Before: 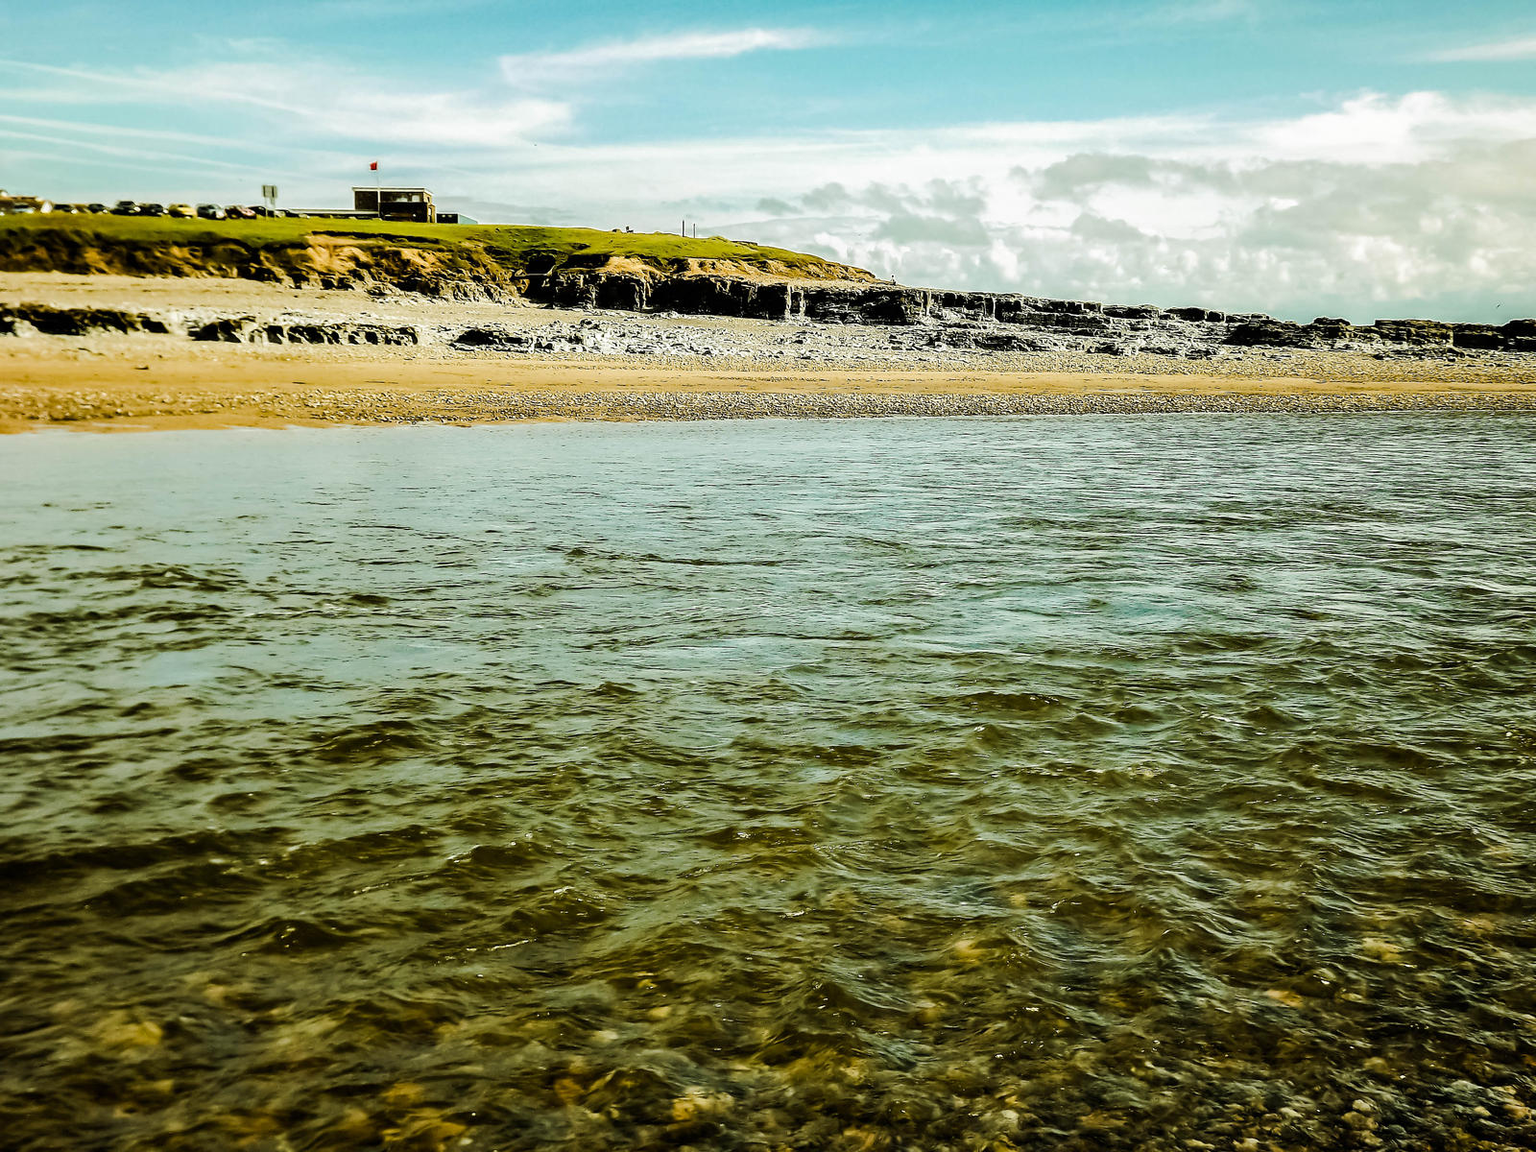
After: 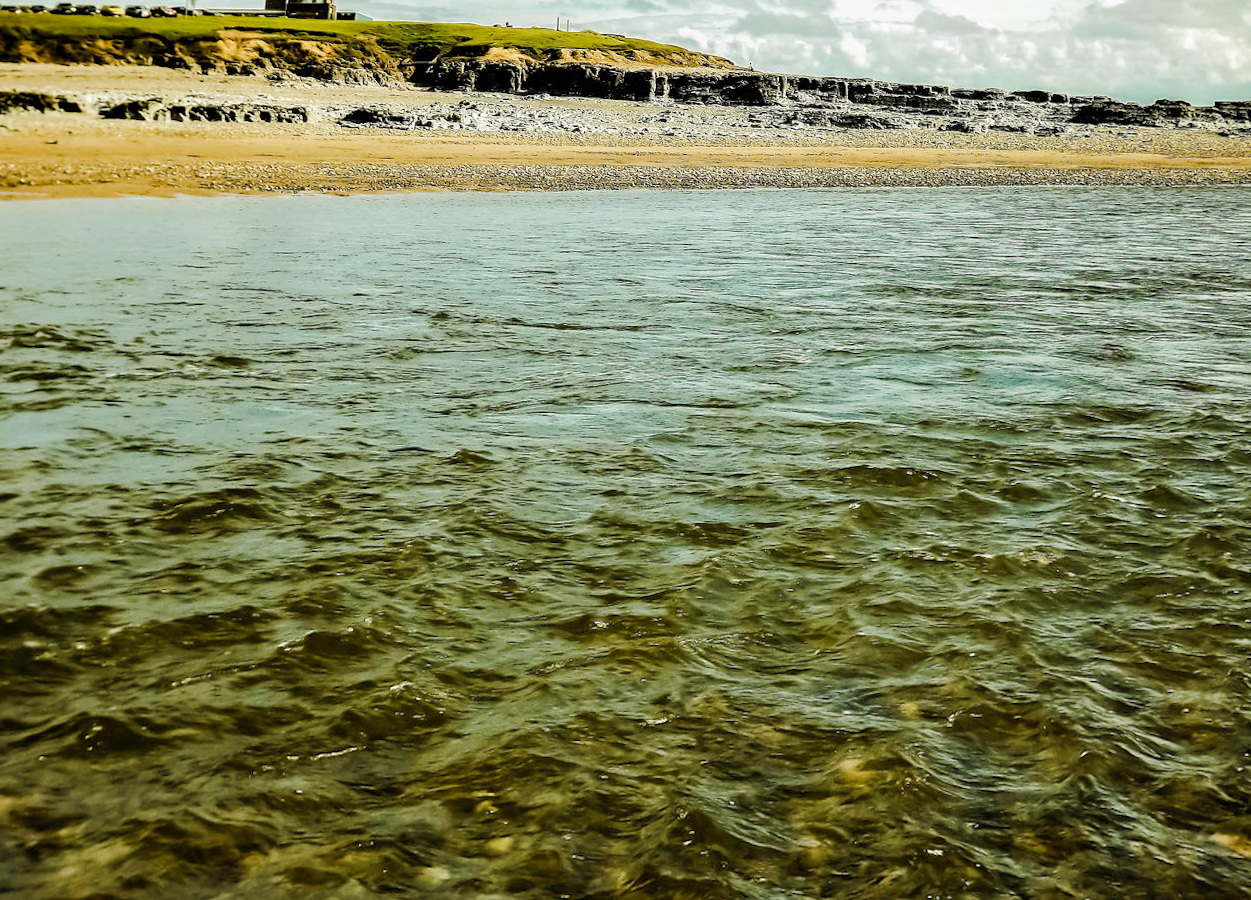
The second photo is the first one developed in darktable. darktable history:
crop and rotate: angle 0.03°, top 11.643%, right 5.651%, bottom 11.189%
rotate and perspective: rotation 0.72°, lens shift (vertical) -0.352, lens shift (horizontal) -0.051, crop left 0.152, crop right 0.859, crop top 0.019, crop bottom 0.964
